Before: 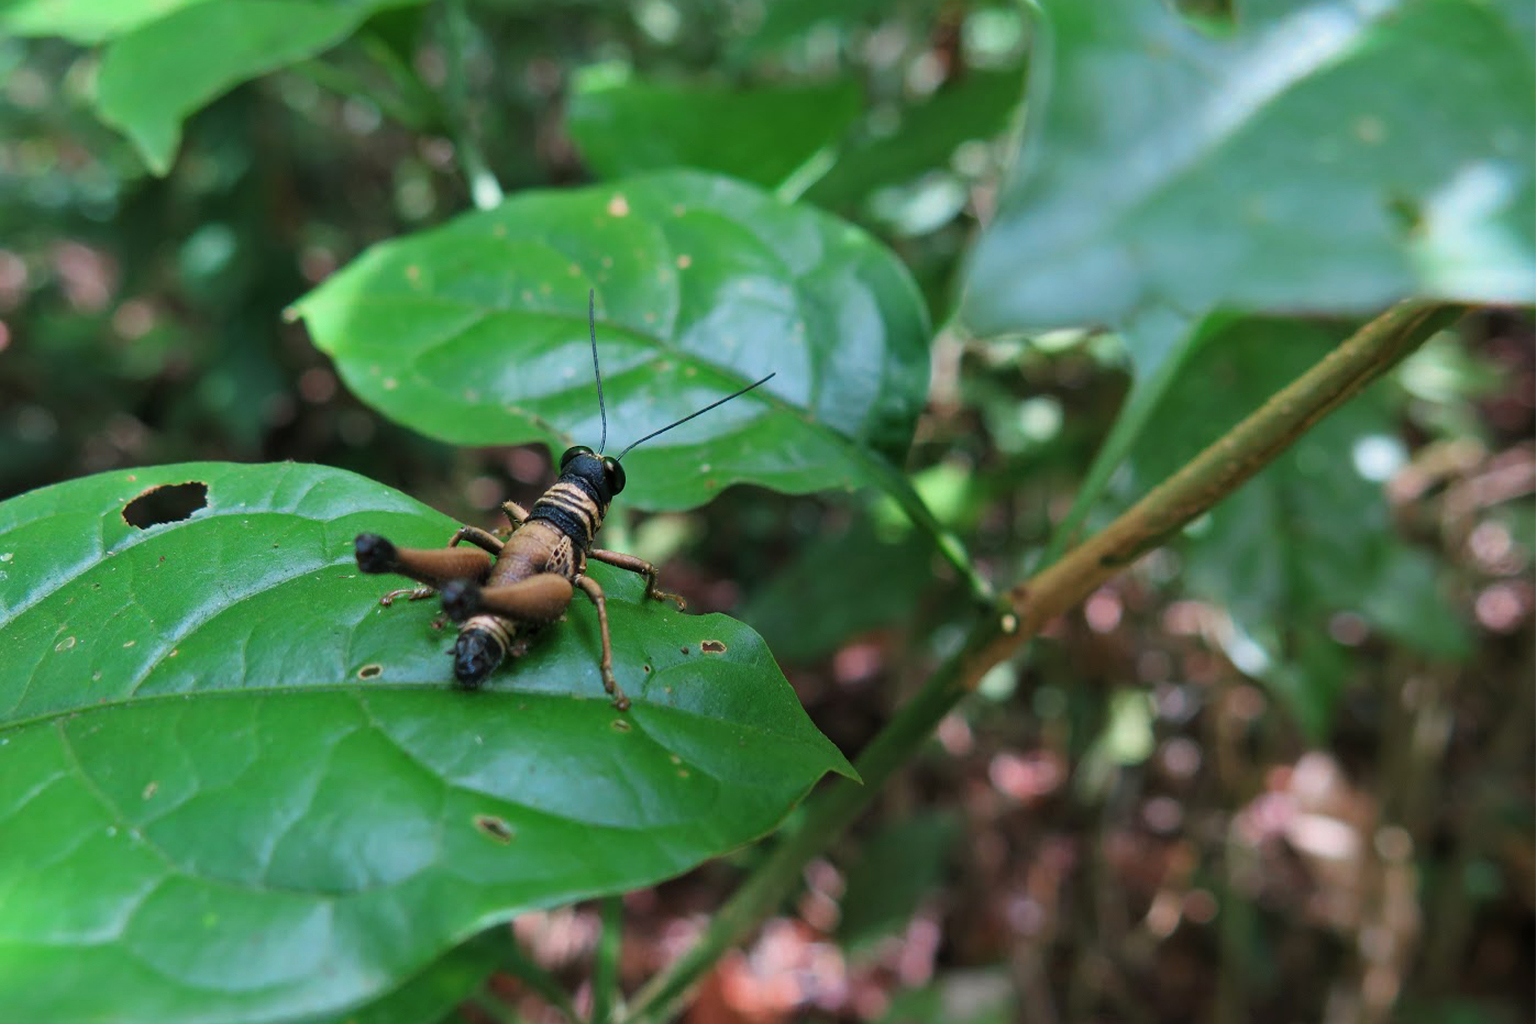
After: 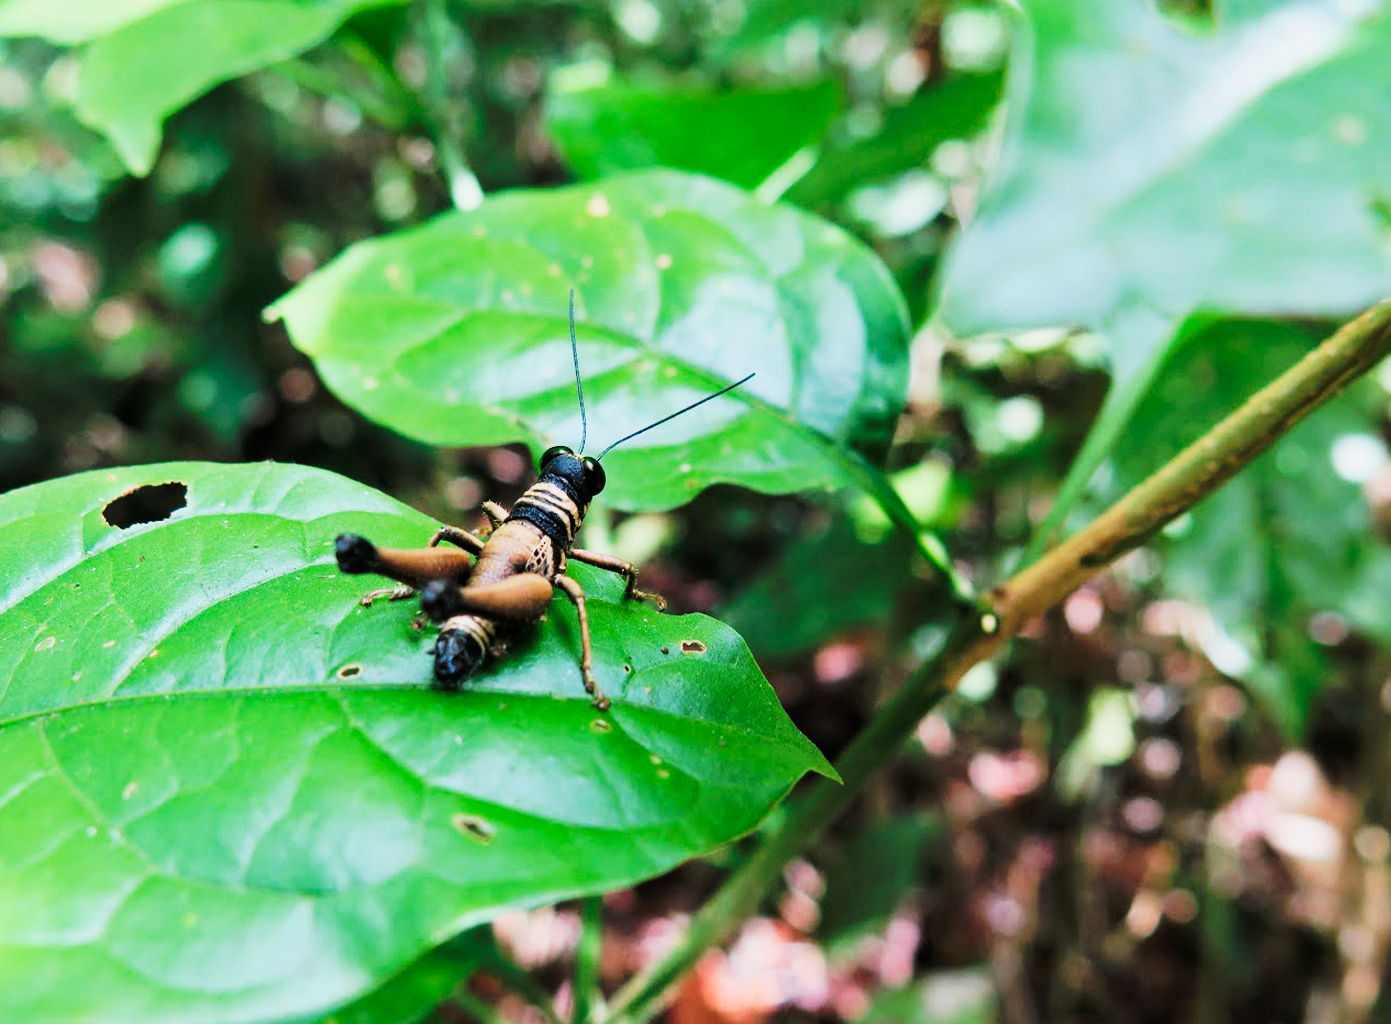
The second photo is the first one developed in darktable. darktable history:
crop and rotate: left 1.312%, right 8.083%
filmic rgb: black relative exposure -7.65 EV, white relative exposure 4.56 EV, hardness 3.61
tone curve: curves: ch0 [(0, 0) (0.003, 0.003) (0.011, 0.013) (0.025, 0.028) (0.044, 0.05) (0.069, 0.078) (0.1, 0.113) (0.136, 0.153) (0.177, 0.2) (0.224, 0.271) (0.277, 0.374) (0.335, 0.47) (0.399, 0.574) (0.468, 0.688) (0.543, 0.79) (0.623, 0.859) (0.709, 0.919) (0.801, 0.957) (0.898, 0.978) (1, 1)], preserve colors none
